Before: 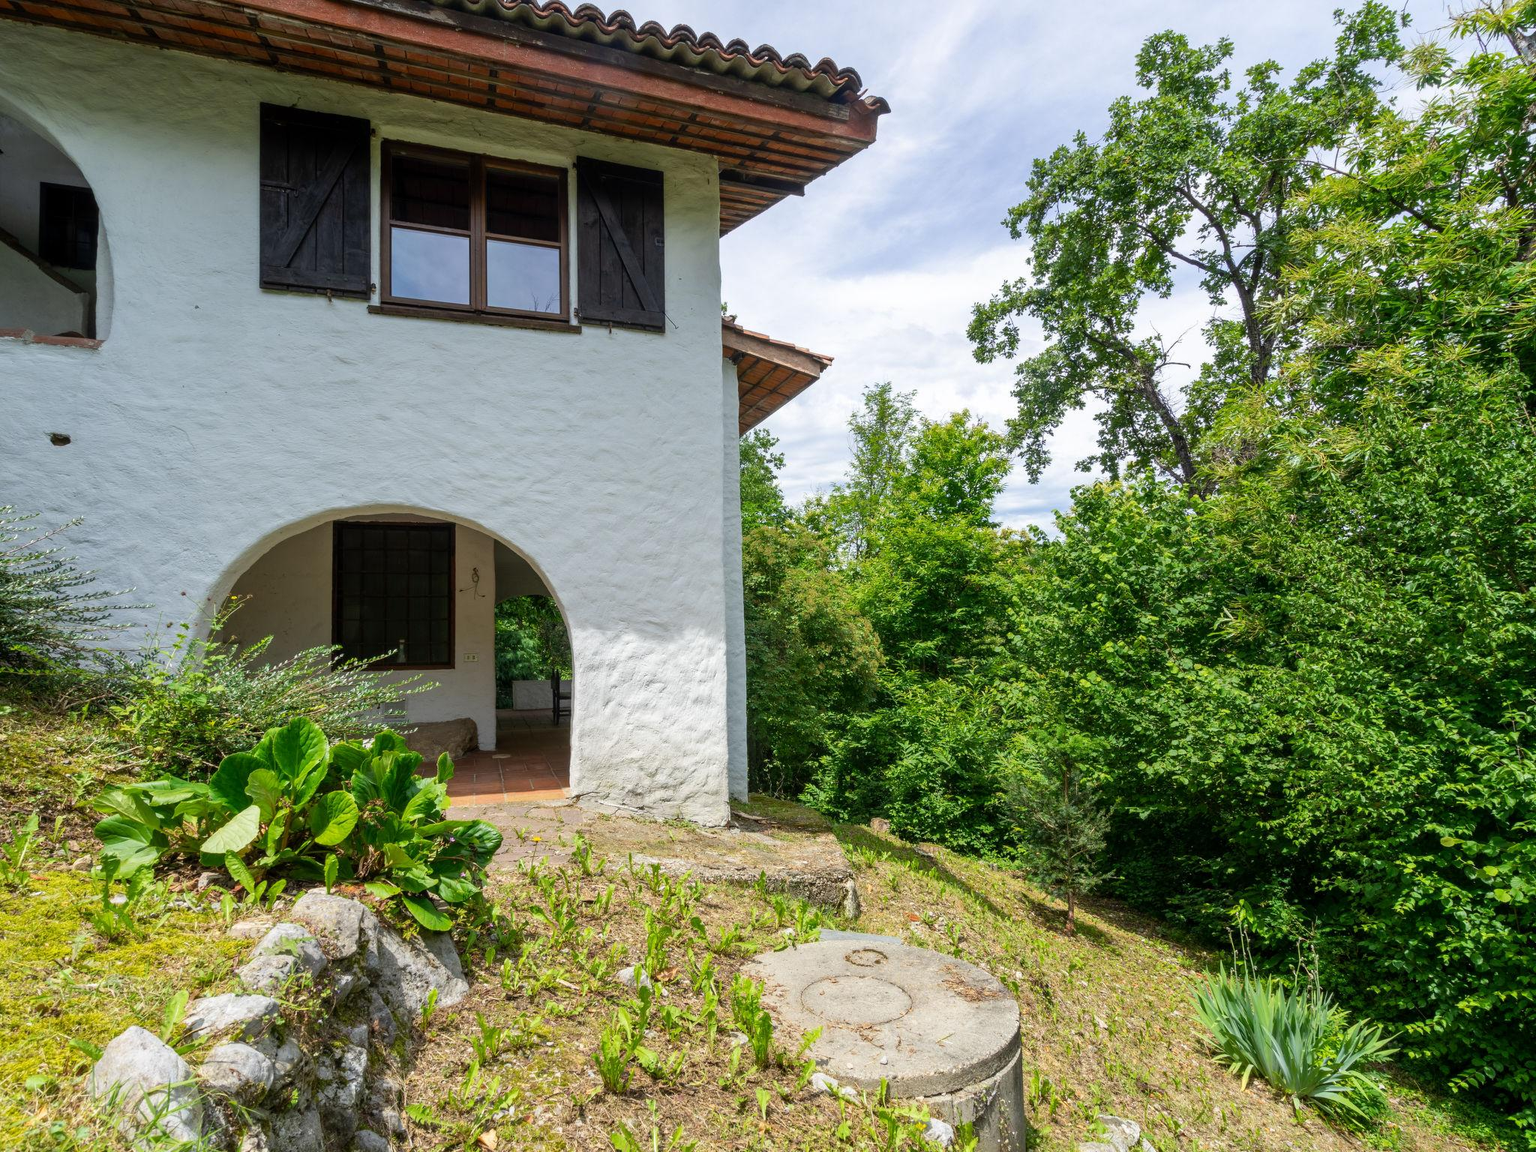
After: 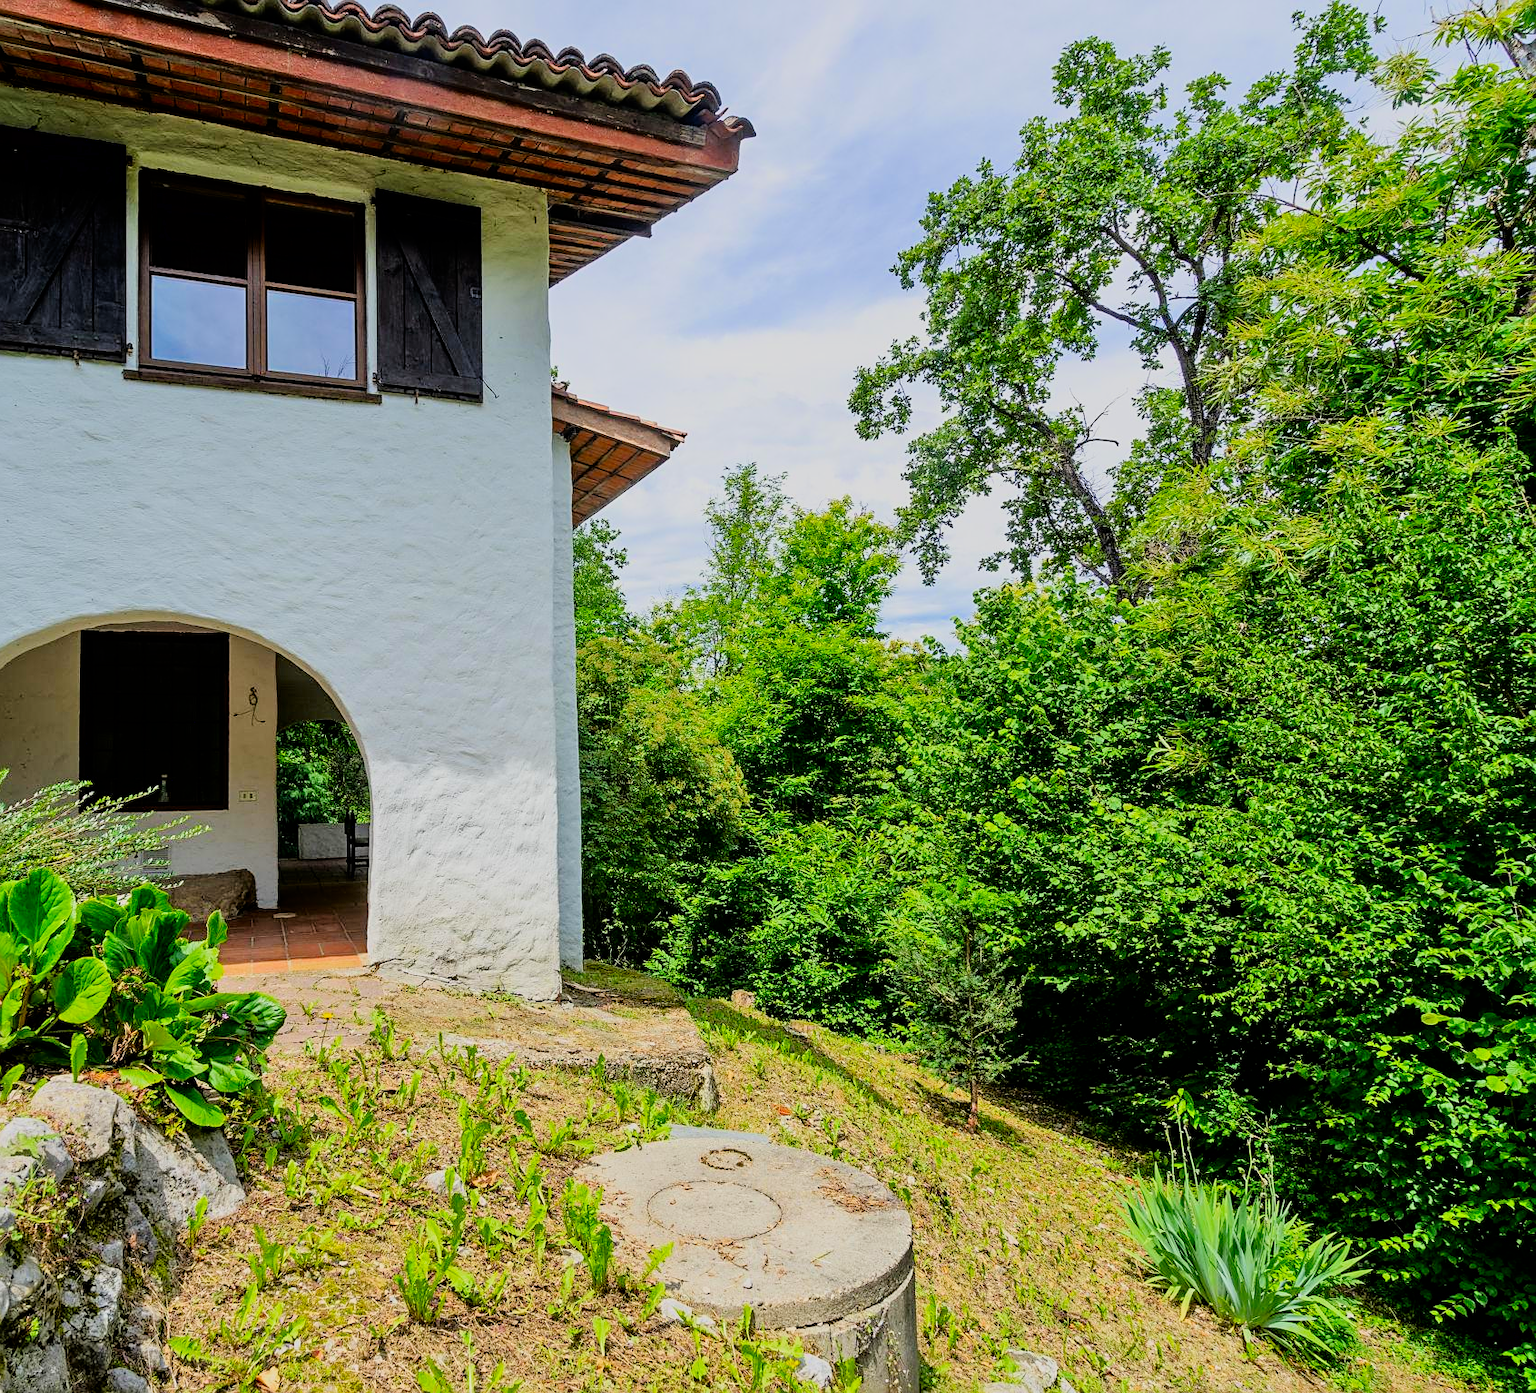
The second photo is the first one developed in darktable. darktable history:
filmic rgb: black relative exposure -6.96 EV, white relative exposure 5.59 EV, hardness 2.85, color science v6 (2022)
crop: left 17.376%, bottom 0.041%
tone equalizer: -8 EV 0.006 EV, -7 EV -0.041 EV, -6 EV 0.041 EV, -5 EV 0.028 EV, -4 EV 0.291 EV, -3 EV 0.678 EV, -2 EV 0.556 EV, -1 EV 0.196 EV, +0 EV 0.039 EV
contrast brightness saturation: contrast 0.159, saturation 0.329
sharpen: on, module defaults
